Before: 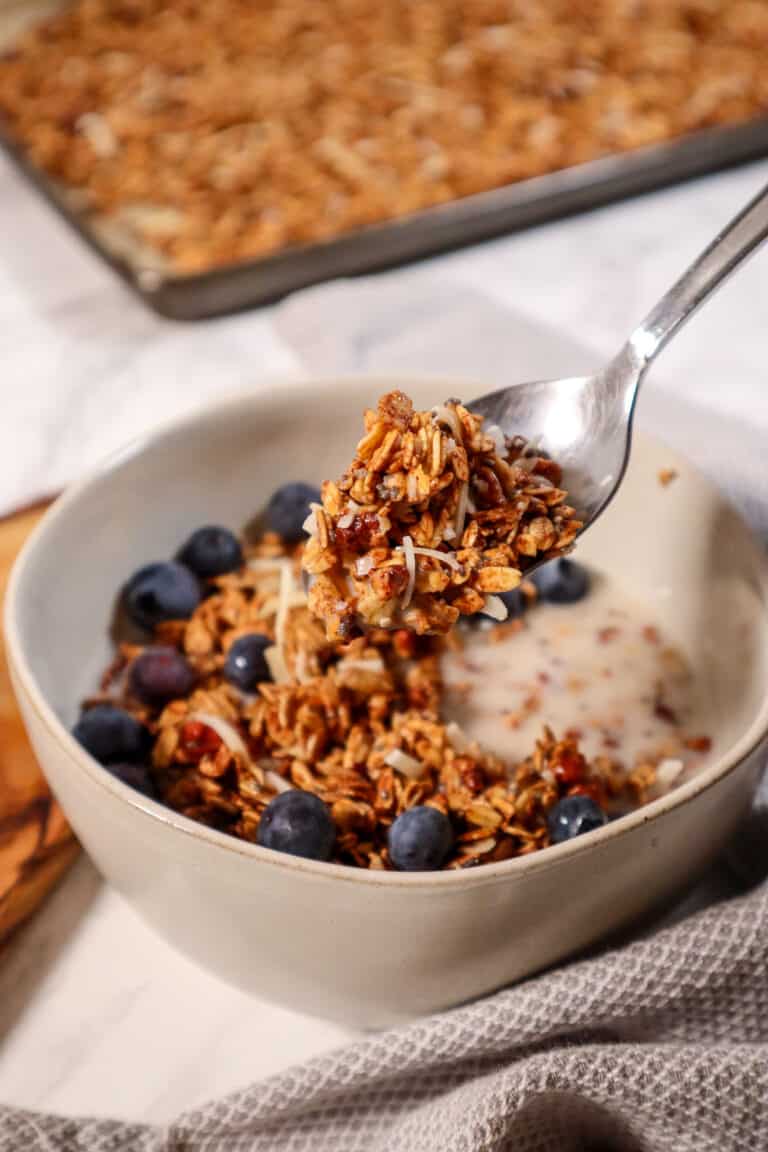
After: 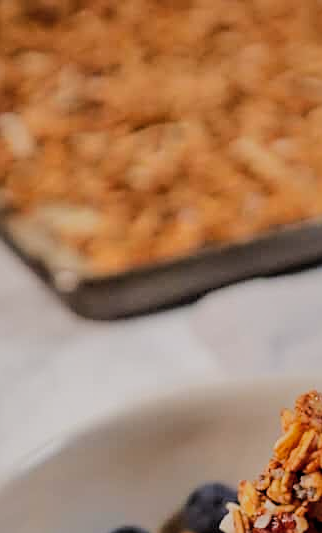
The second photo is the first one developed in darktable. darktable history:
sharpen: on, module defaults
crop and rotate: left 10.817%, top 0.062%, right 47.194%, bottom 53.626%
filmic rgb: black relative exposure -5 EV, hardness 2.88, contrast 1.3, highlights saturation mix -30%
shadows and highlights: shadows 40, highlights -60
